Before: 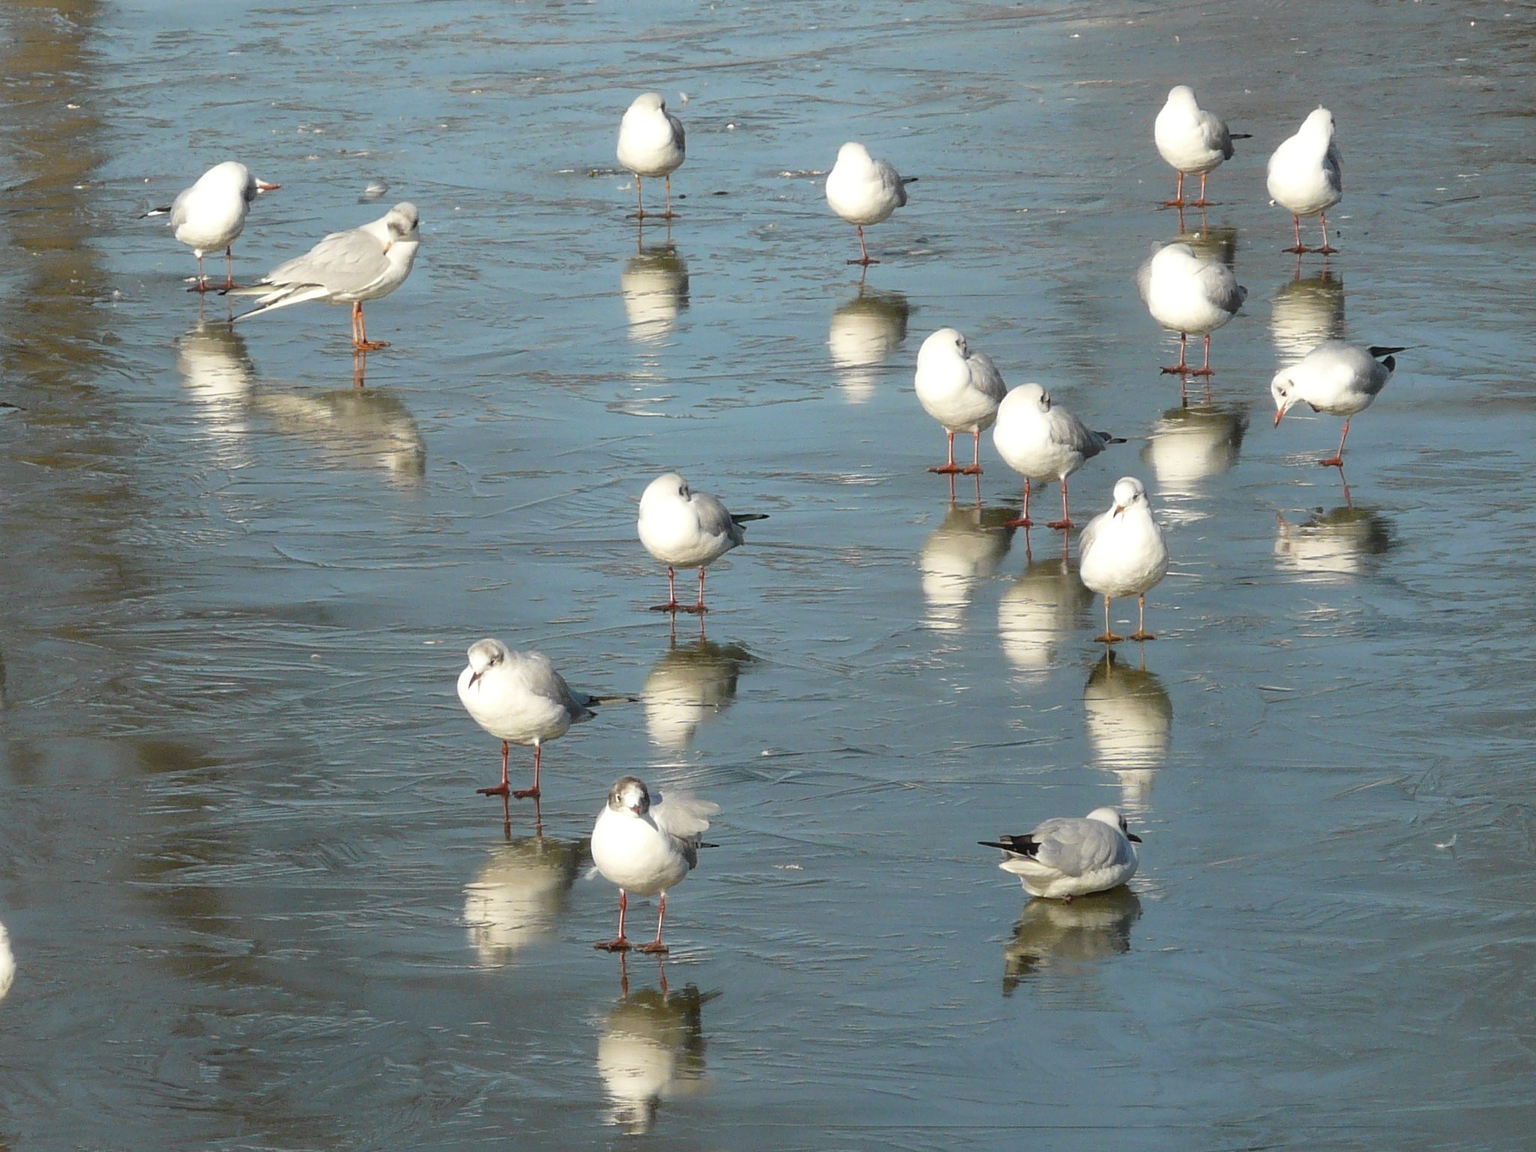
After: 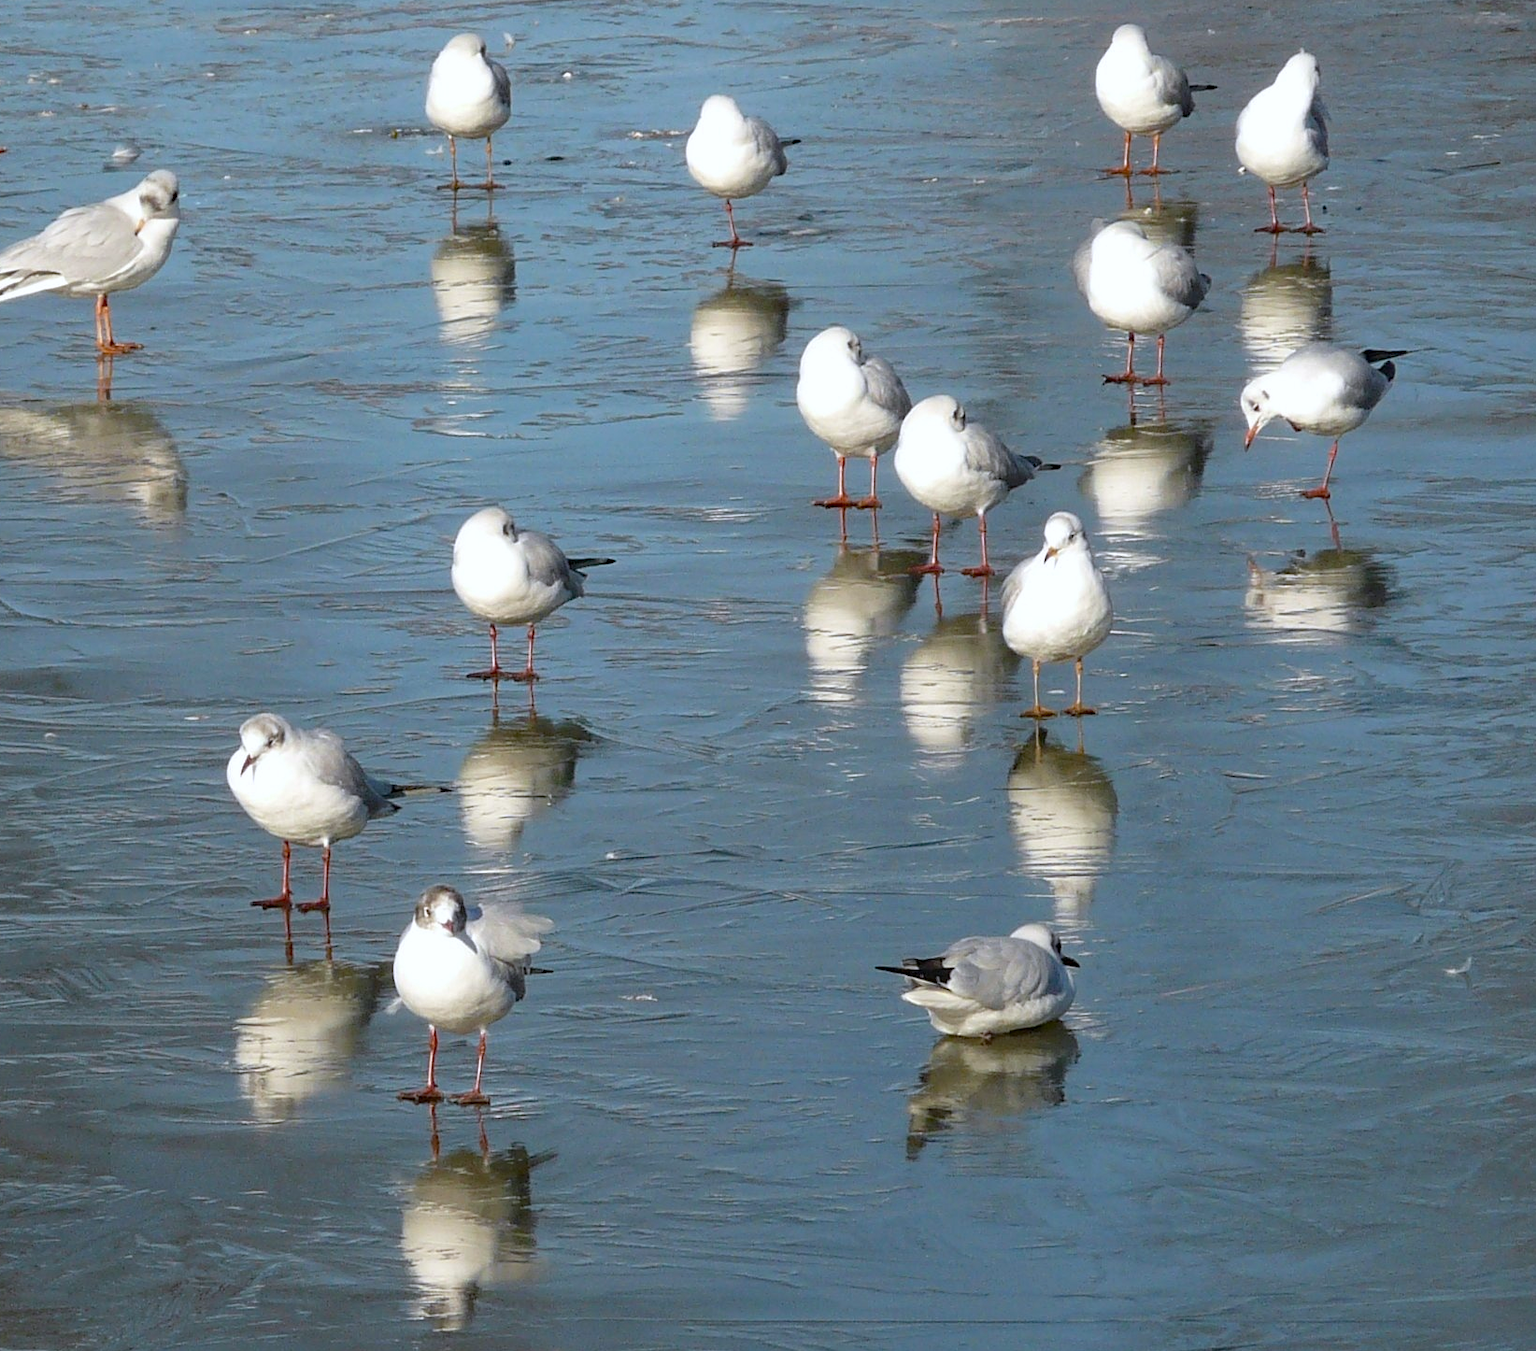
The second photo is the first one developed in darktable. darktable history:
crop and rotate: left 17.959%, top 5.771%, right 1.742%
haze removal: compatibility mode true, adaptive false
color calibration: illuminant as shot in camera, x 0.358, y 0.373, temperature 4628.91 K
